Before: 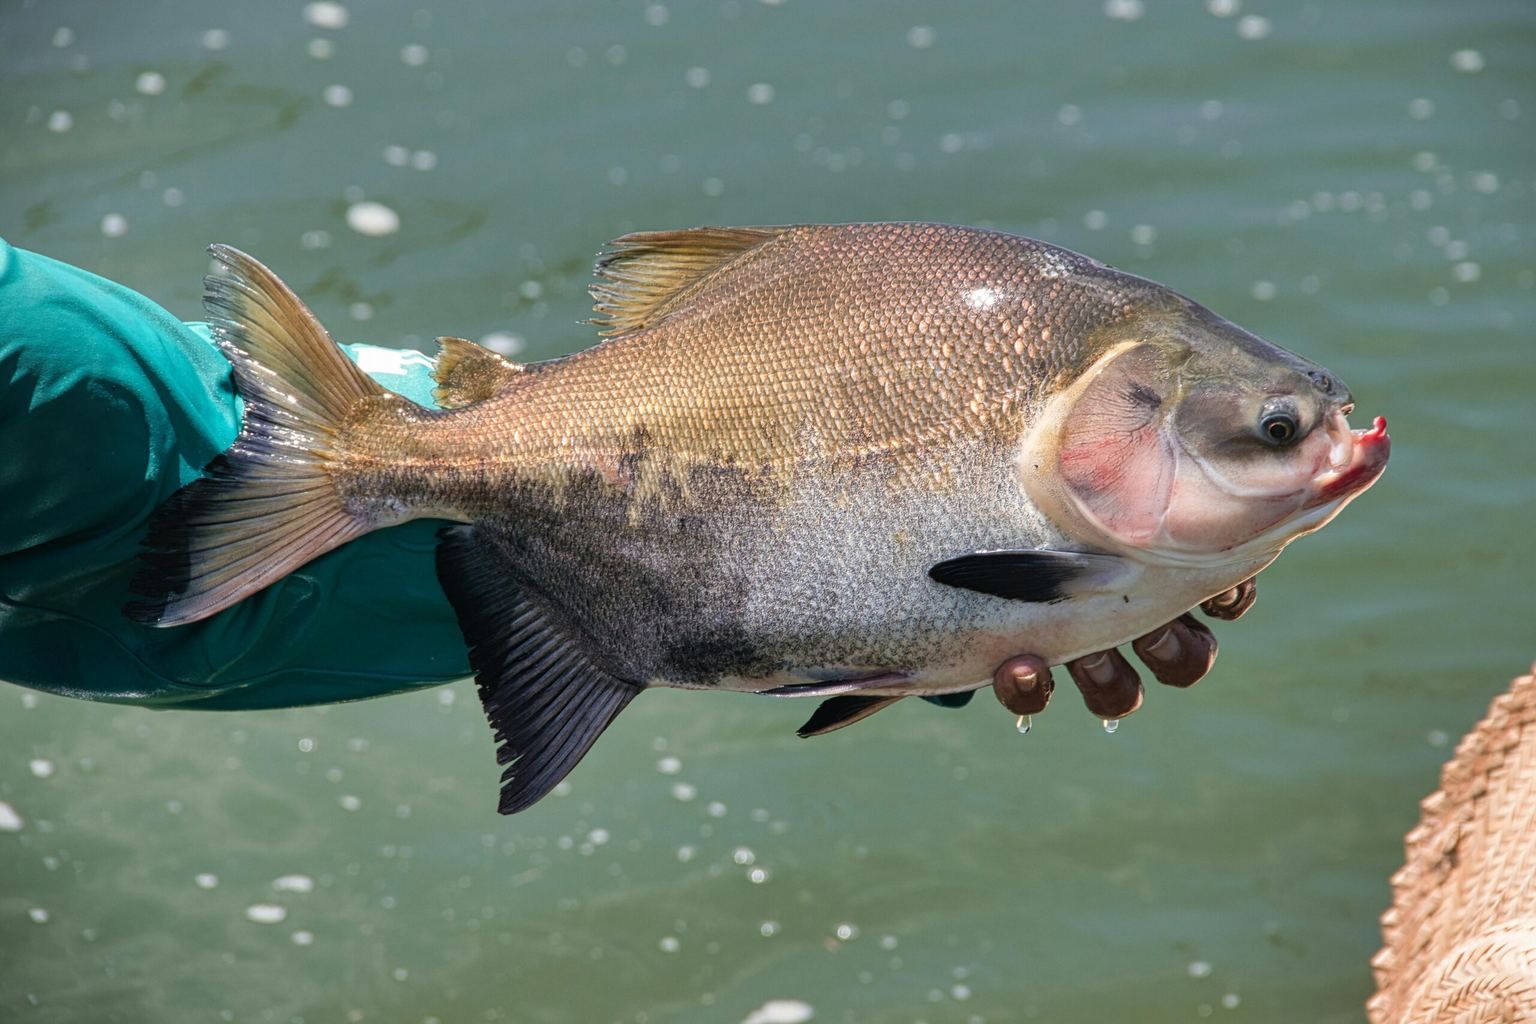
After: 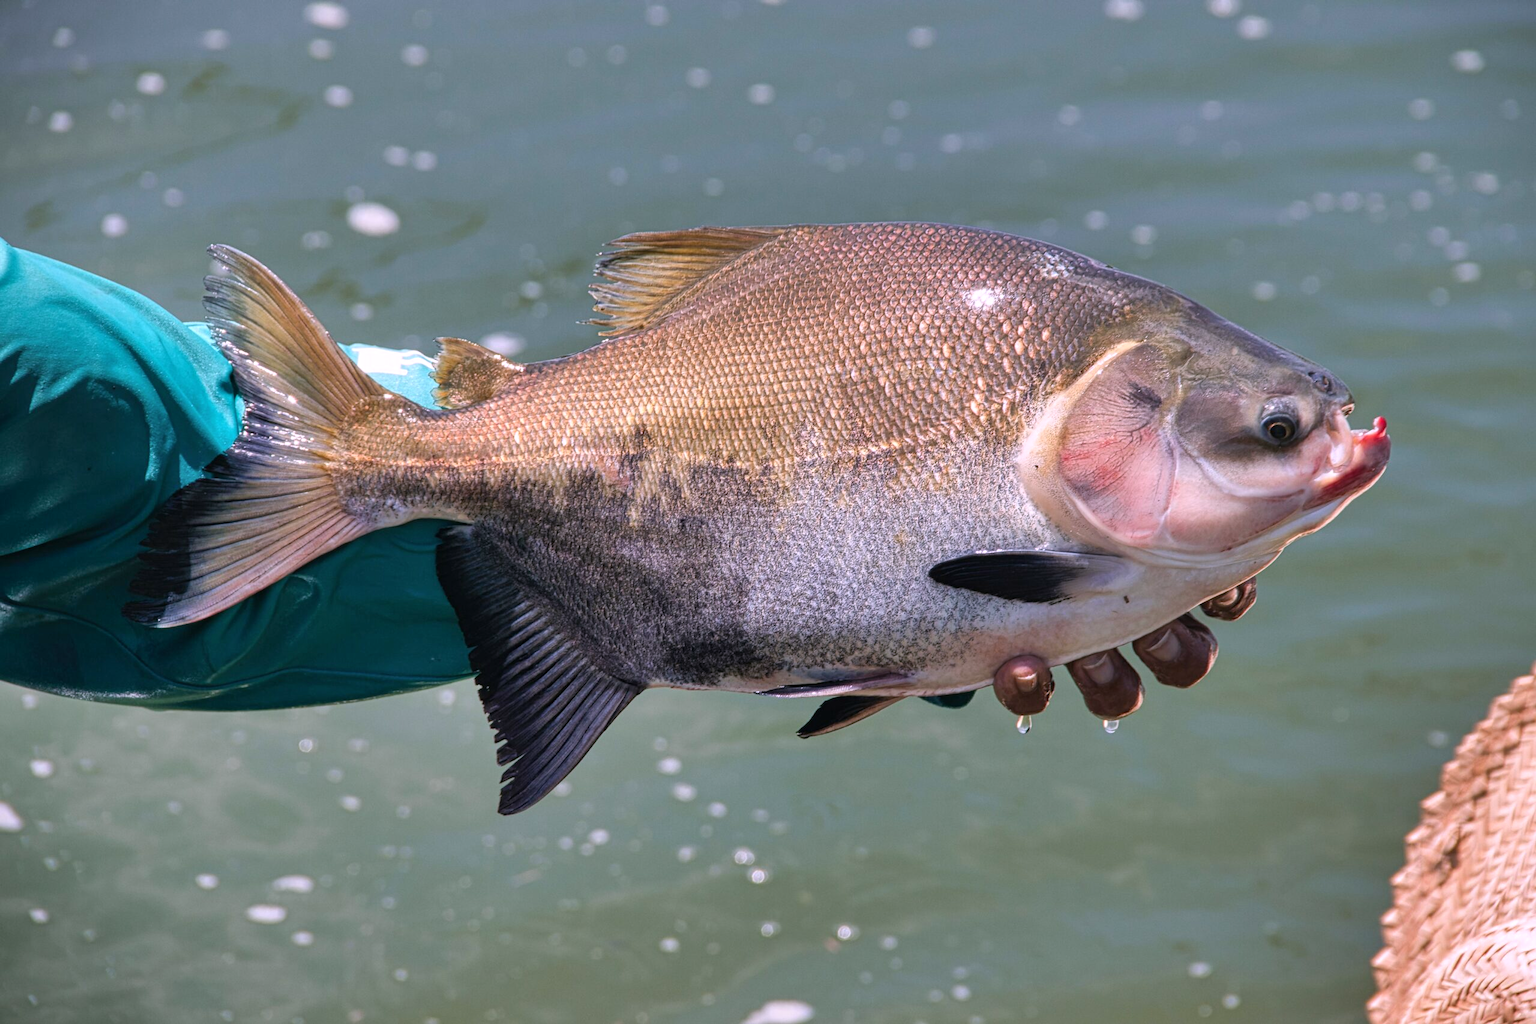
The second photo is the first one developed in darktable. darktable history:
exposure: compensate highlight preservation false
shadows and highlights: radius 133.83, soften with gaussian
white balance: red 1.066, blue 1.119
